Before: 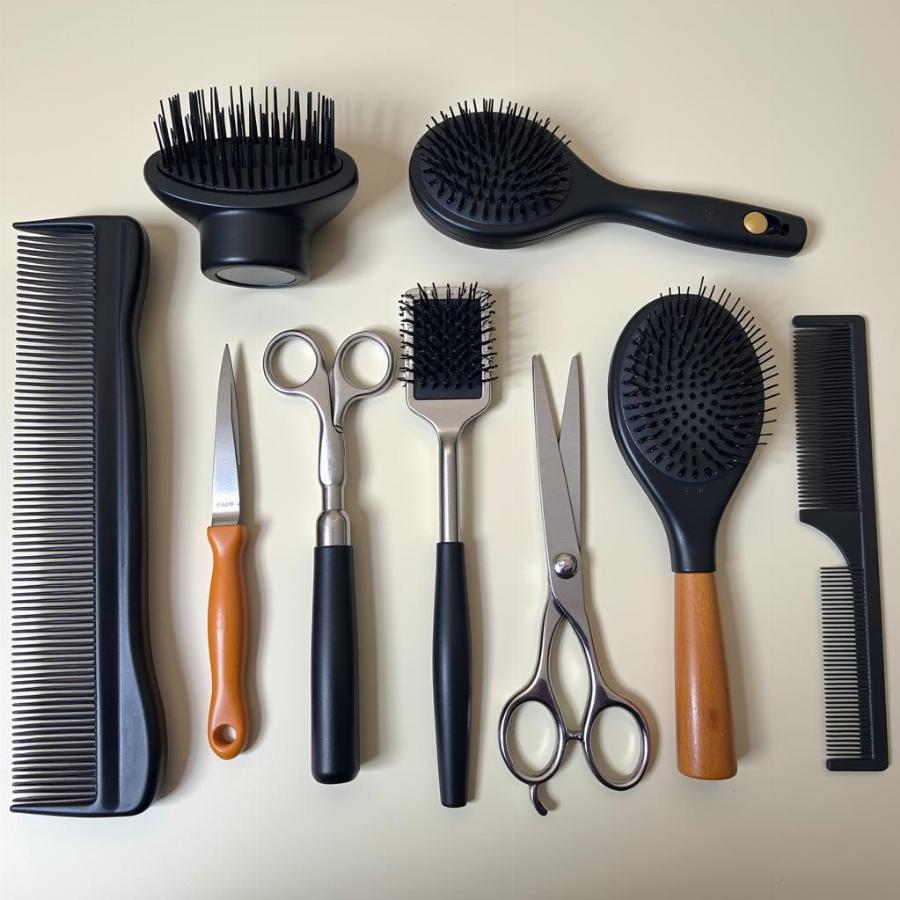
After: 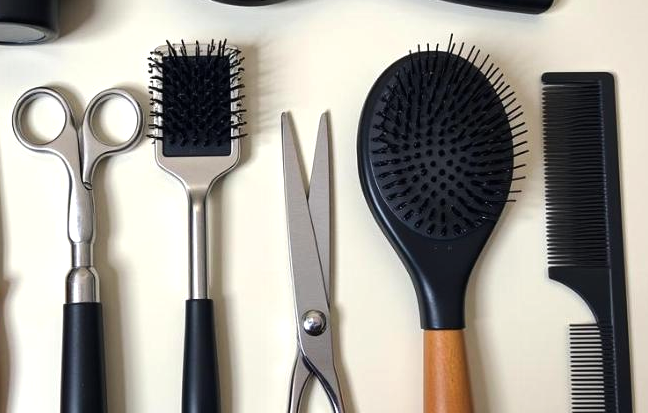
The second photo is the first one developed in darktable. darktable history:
crop and rotate: left 27.938%, top 27.046%, bottom 27.046%
tone equalizer: -8 EV -0.417 EV, -7 EV -0.389 EV, -6 EV -0.333 EV, -5 EV -0.222 EV, -3 EV 0.222 EV, -2 EV 0.333 EV, -1 EV 0.389 EV, +0 EV 0.417 EV, edges refinement/feathering 500, mask exposure compensation -1.57 EV, preserve details no
